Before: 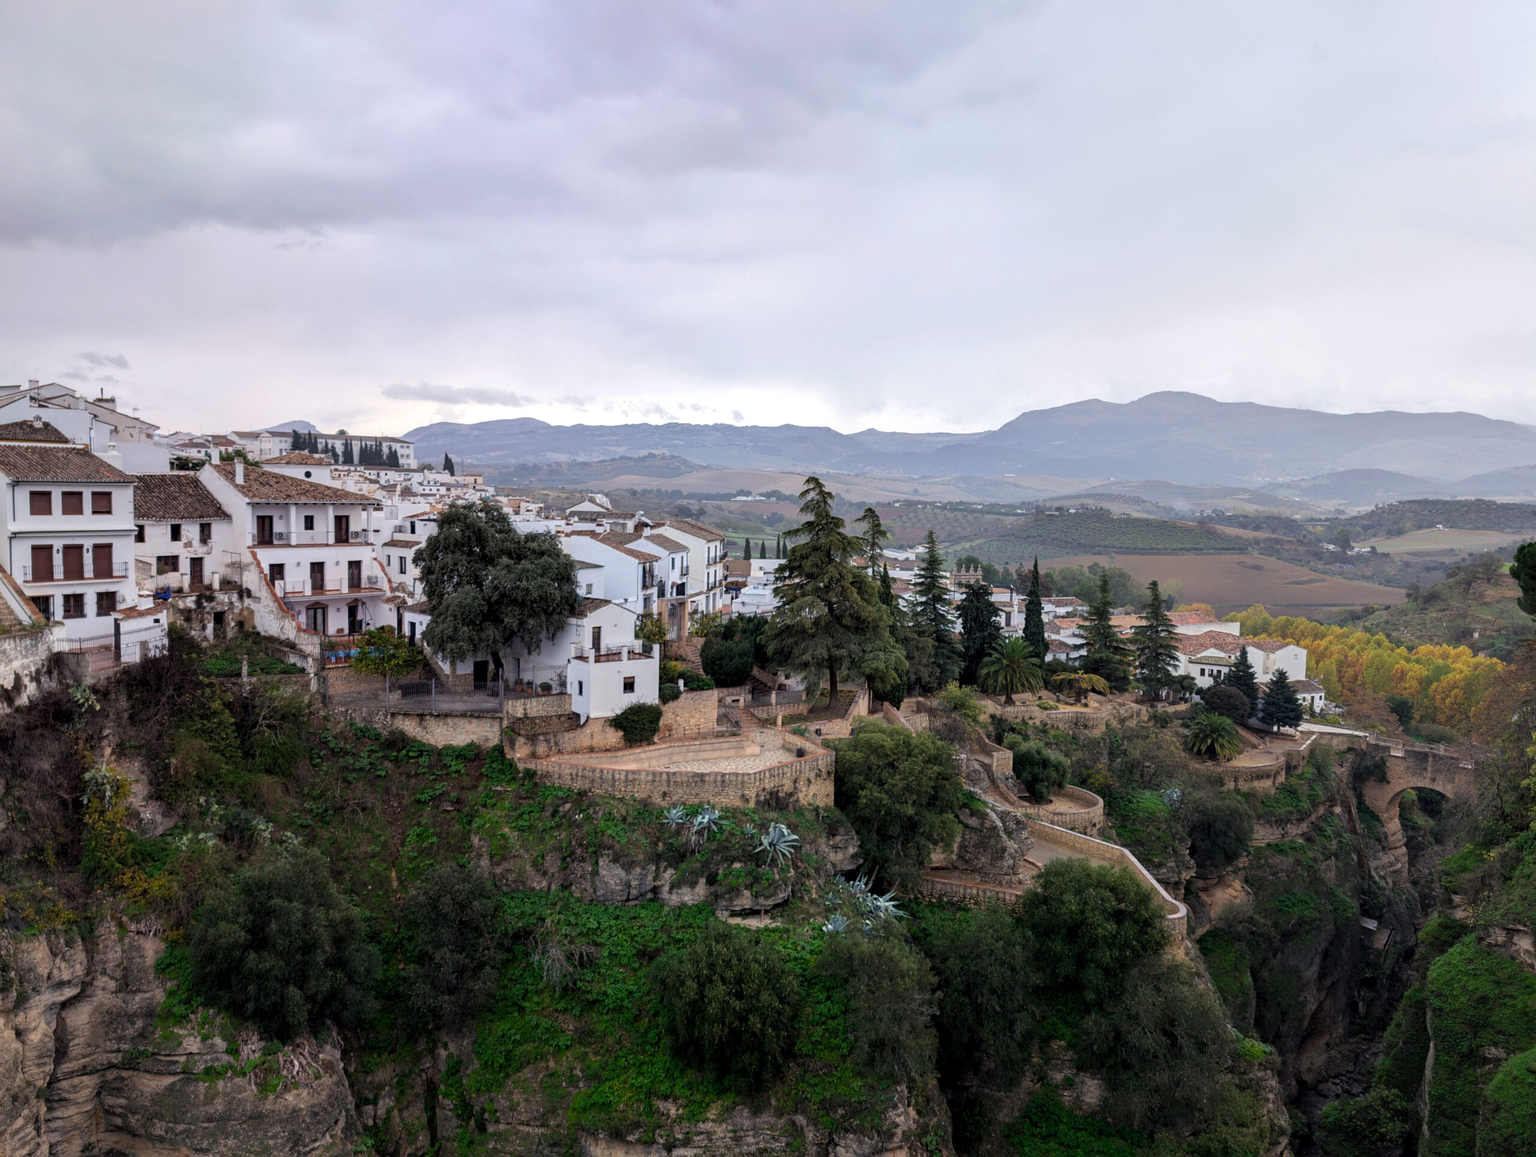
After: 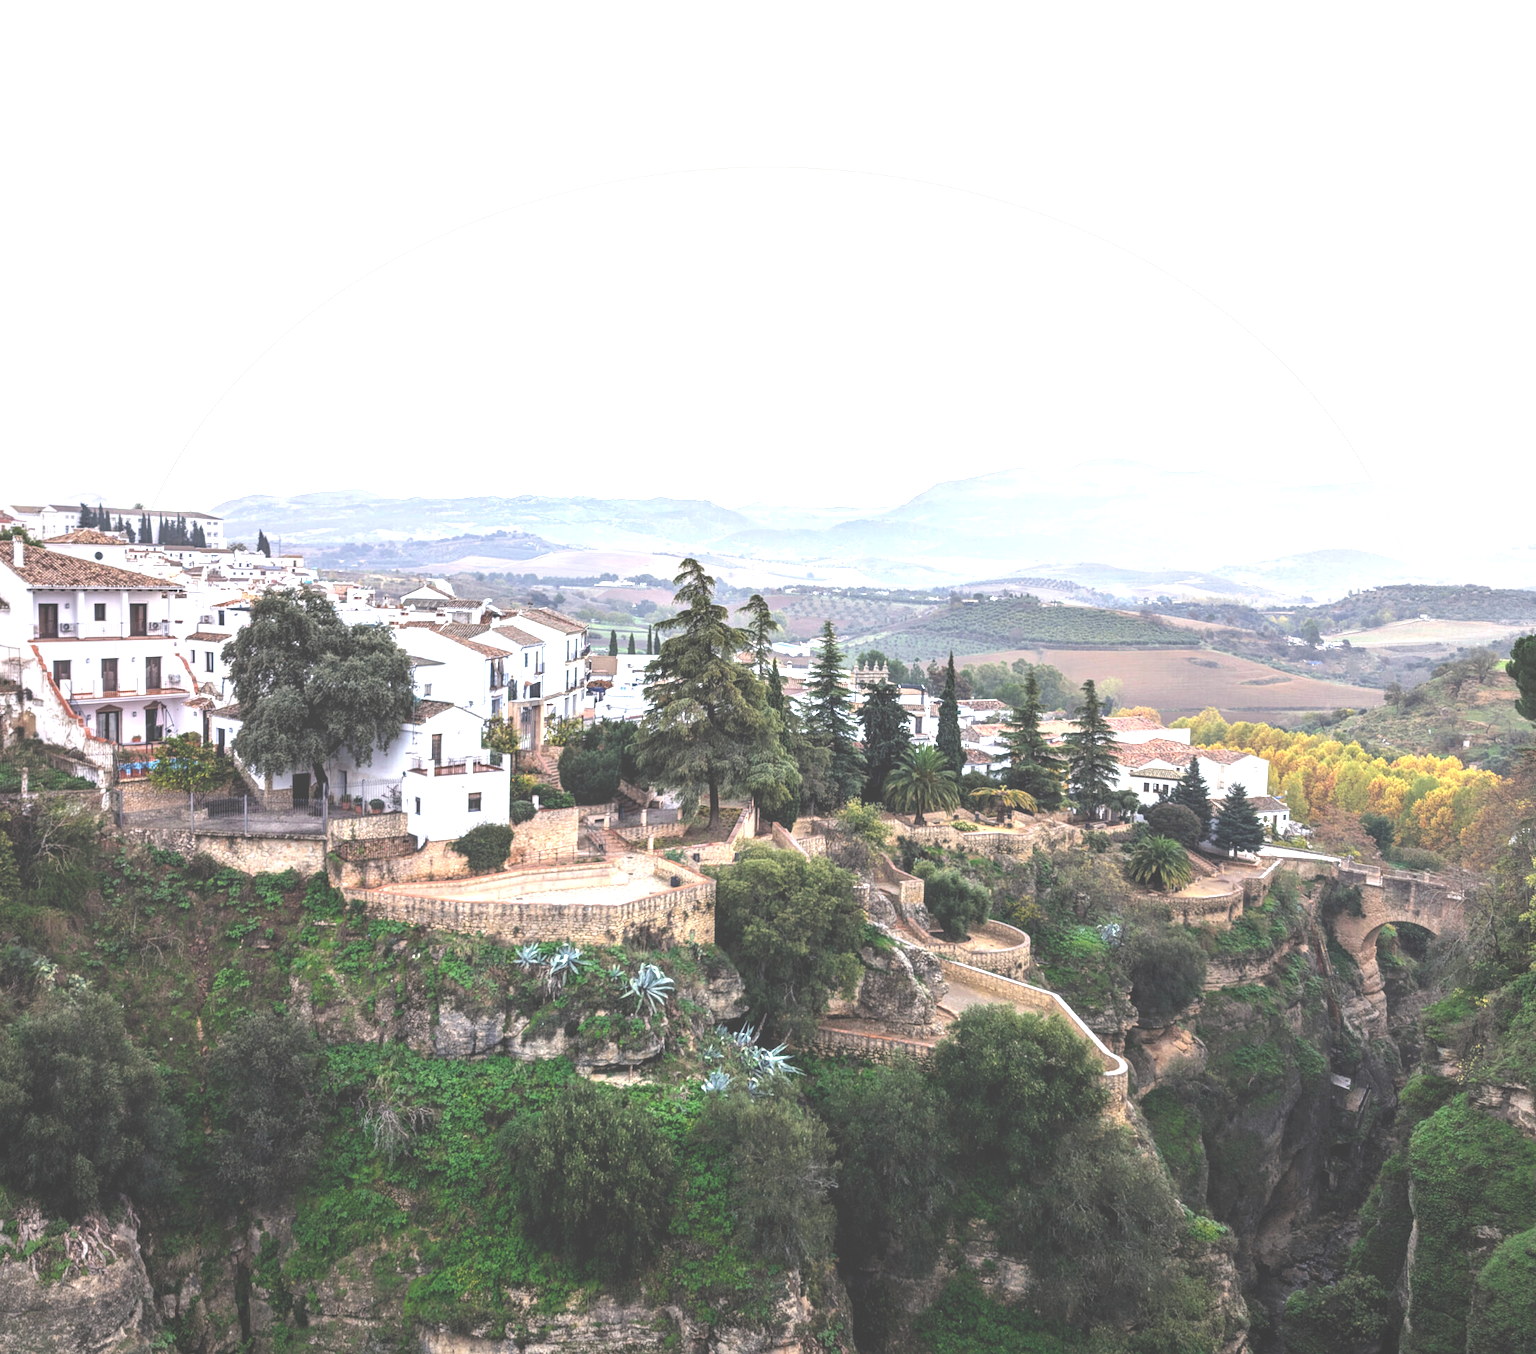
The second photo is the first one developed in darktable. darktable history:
local contrast: on, module defaults
exposure: black level correction -0.023, exposure 1.397 EV, compensate highlight preservation false
crop and rotate: left 14.584%
vignetting: fall-off start 85%, fall-off radius 80%, brightness -0.182, saturation -0.3, width/height ratio 1.219, dithering 8-bit output, unbound false
